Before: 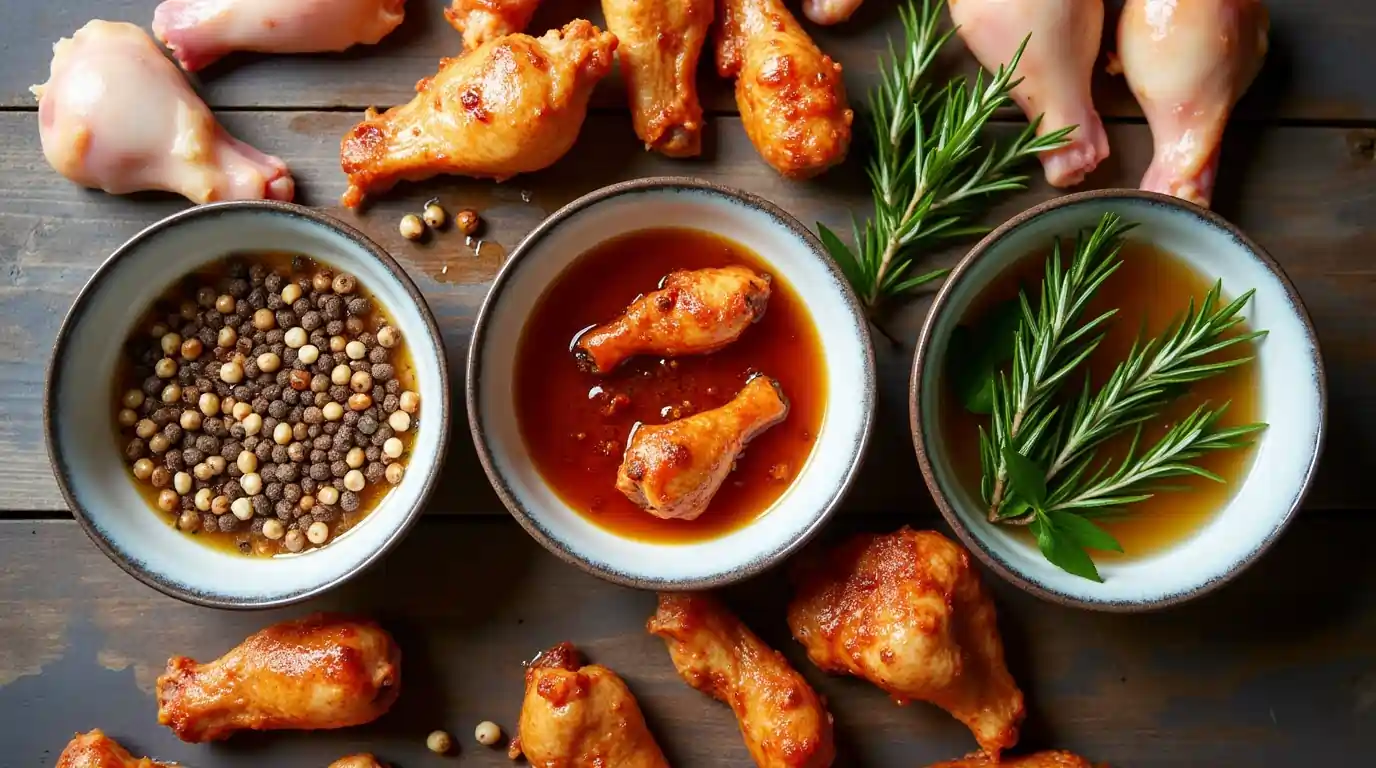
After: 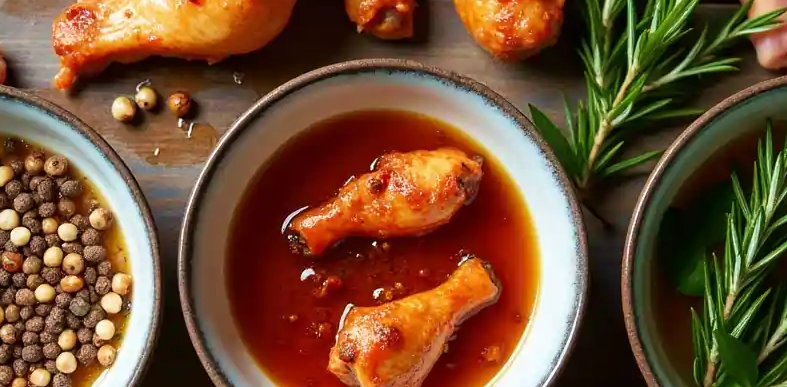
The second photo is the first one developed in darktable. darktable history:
crop: left 20.932%, top 15.471%, right 21.848%, bottom 34.081%
velvia: strength 30%
